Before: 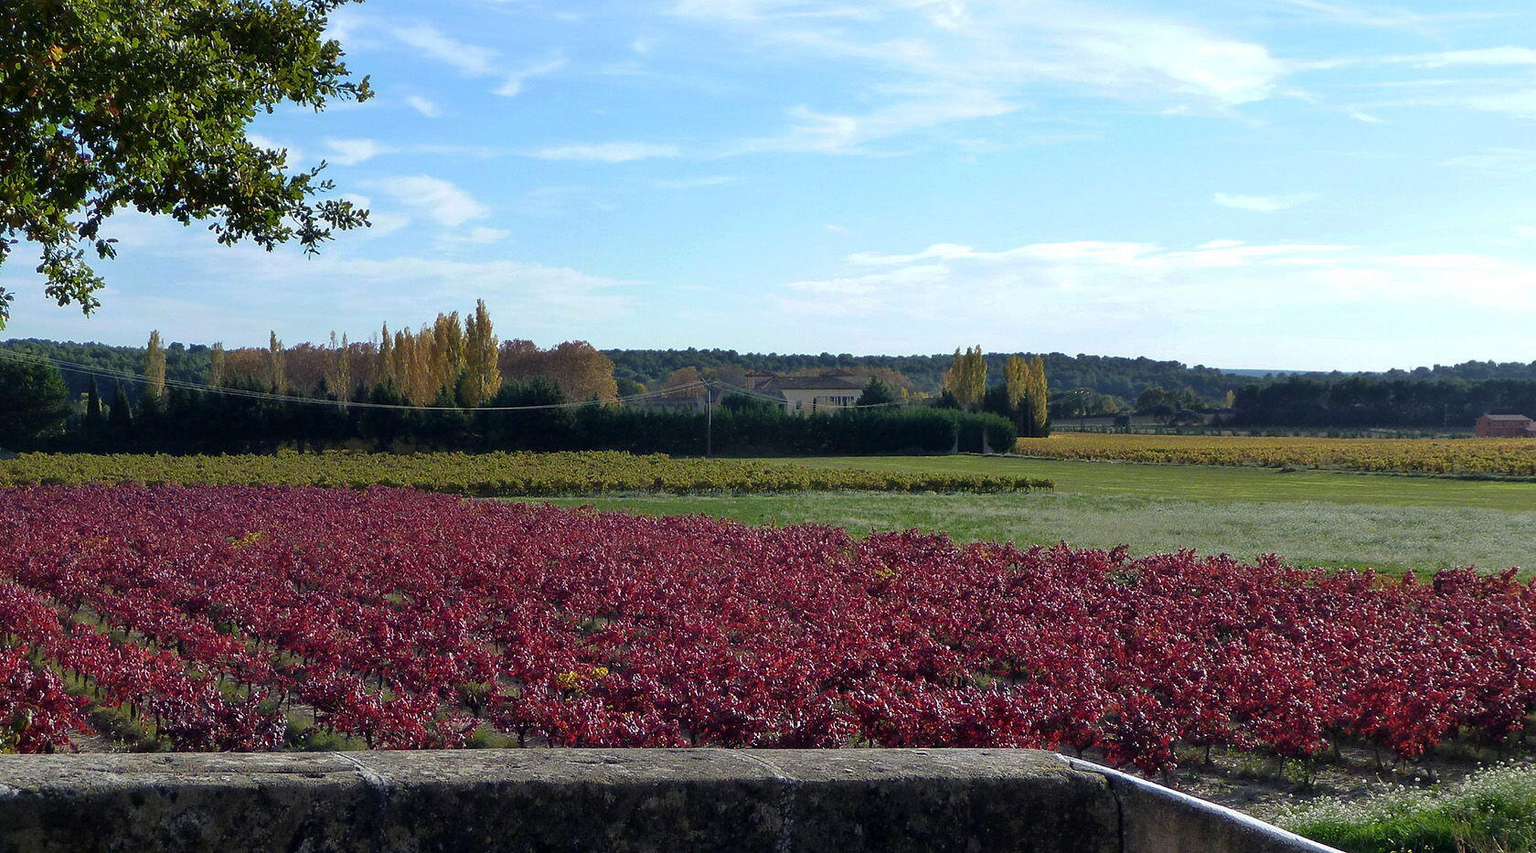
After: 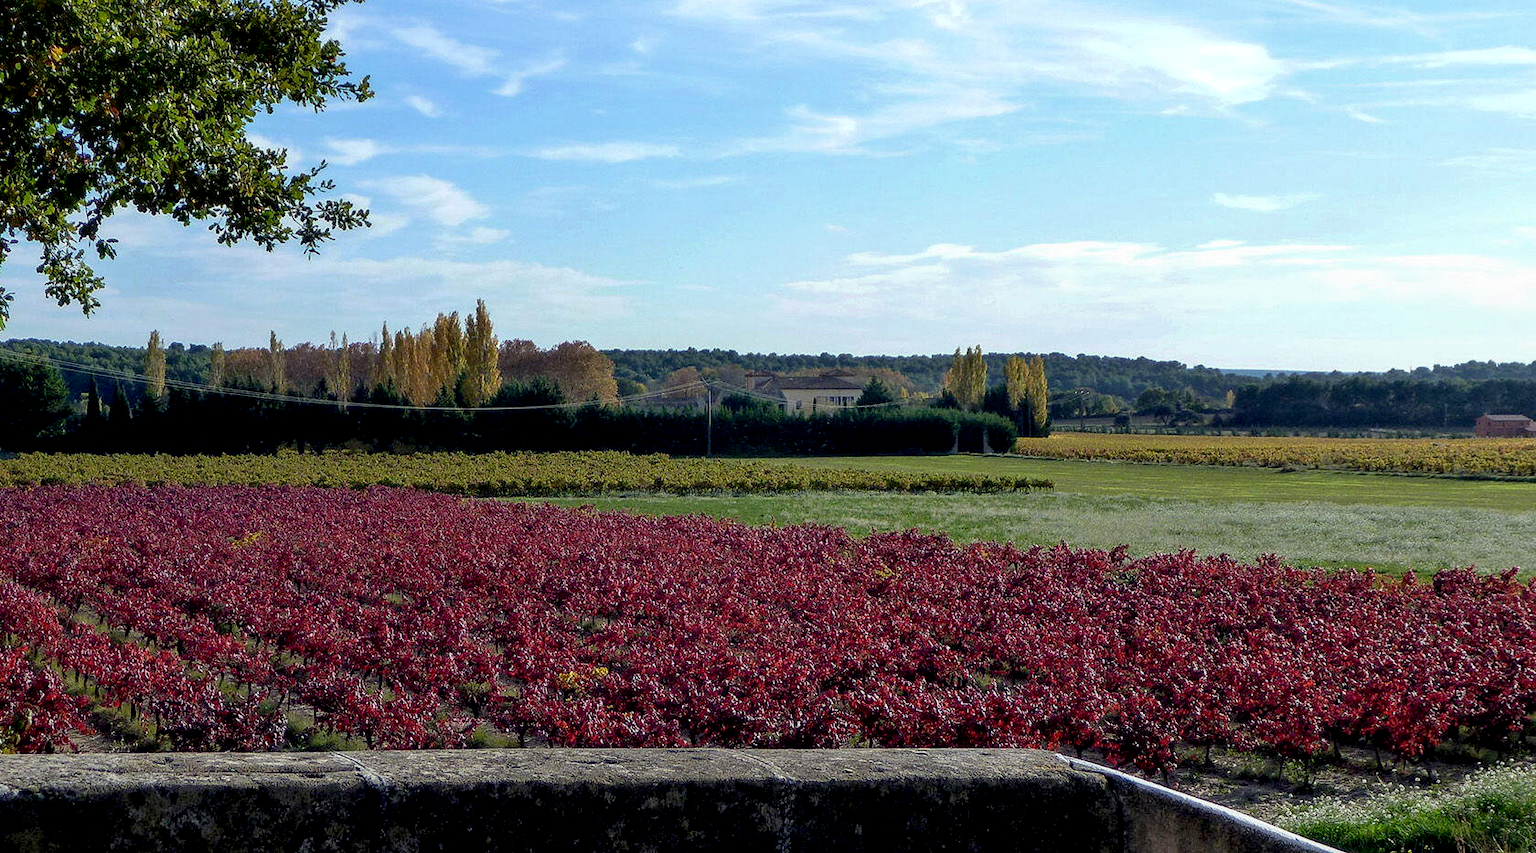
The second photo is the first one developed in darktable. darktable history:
local contrast: on, module defaults
exposure: black level correction 0.01, exposure 0.012 EV, compensate highlight preservation false
